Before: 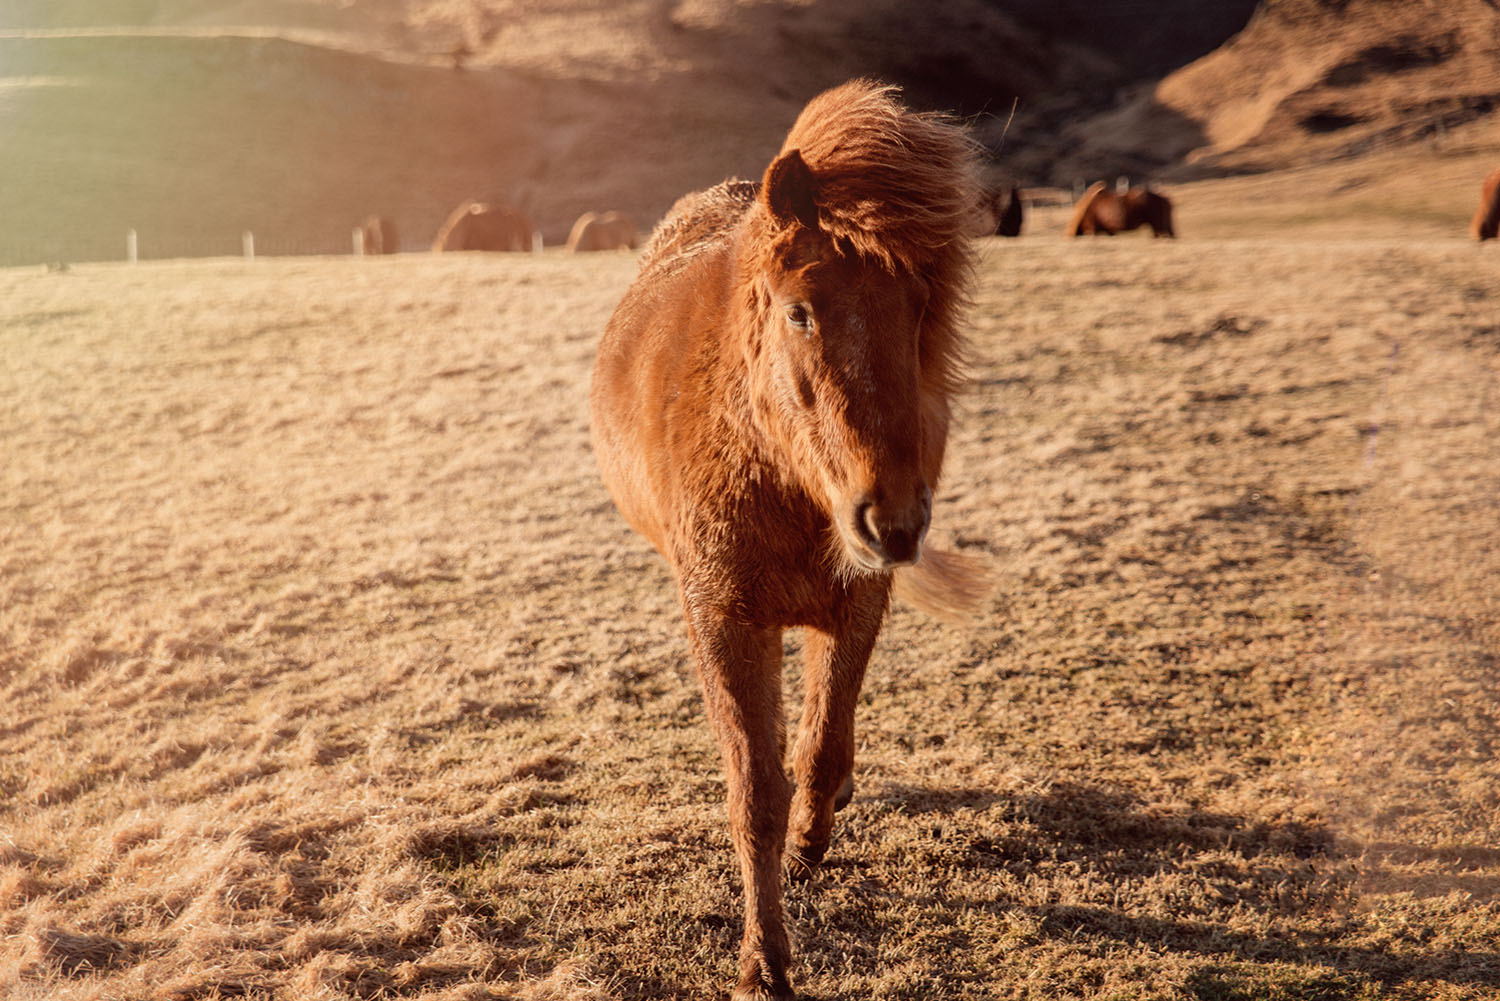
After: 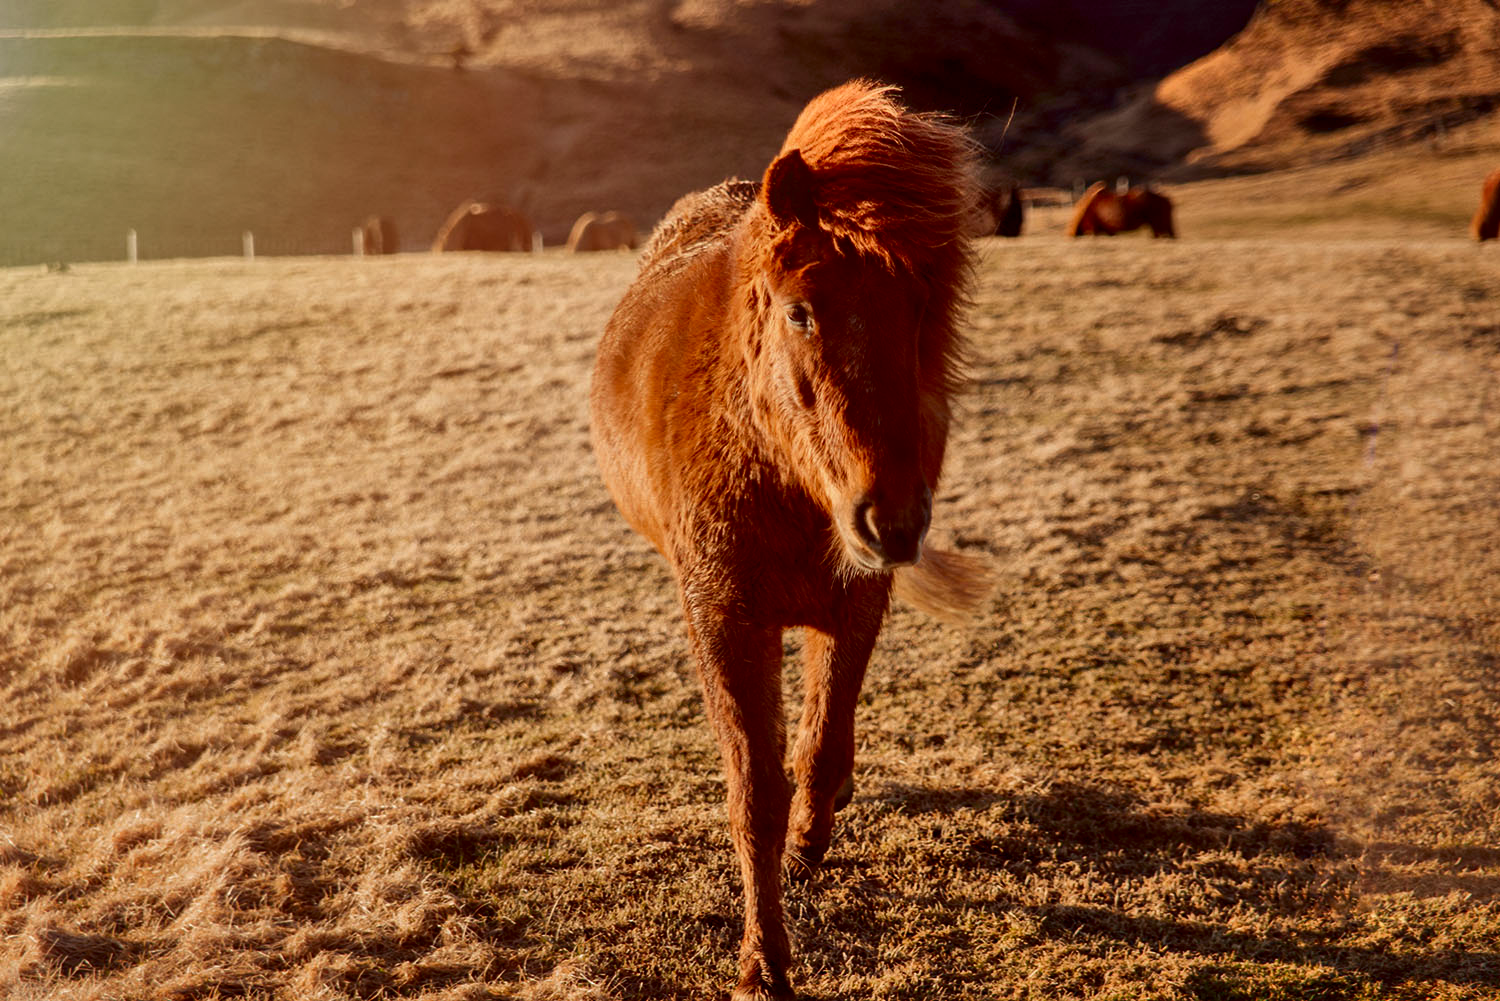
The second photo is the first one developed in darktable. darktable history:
tone equalizer: on, module defaults
contrast brightness saturation: brightness -0.25, saturation 0.2
shadows and highlights: low approximation 0.01, soften with gaussian
